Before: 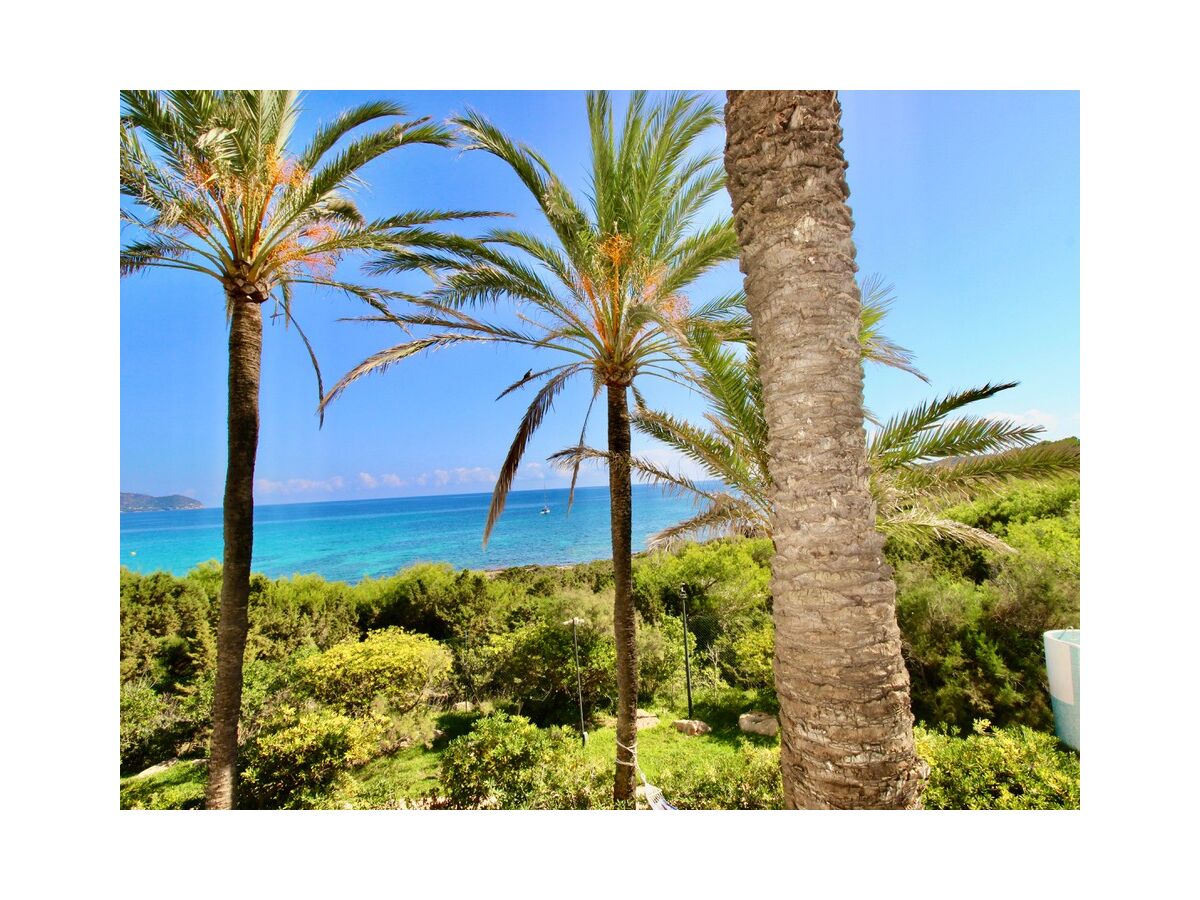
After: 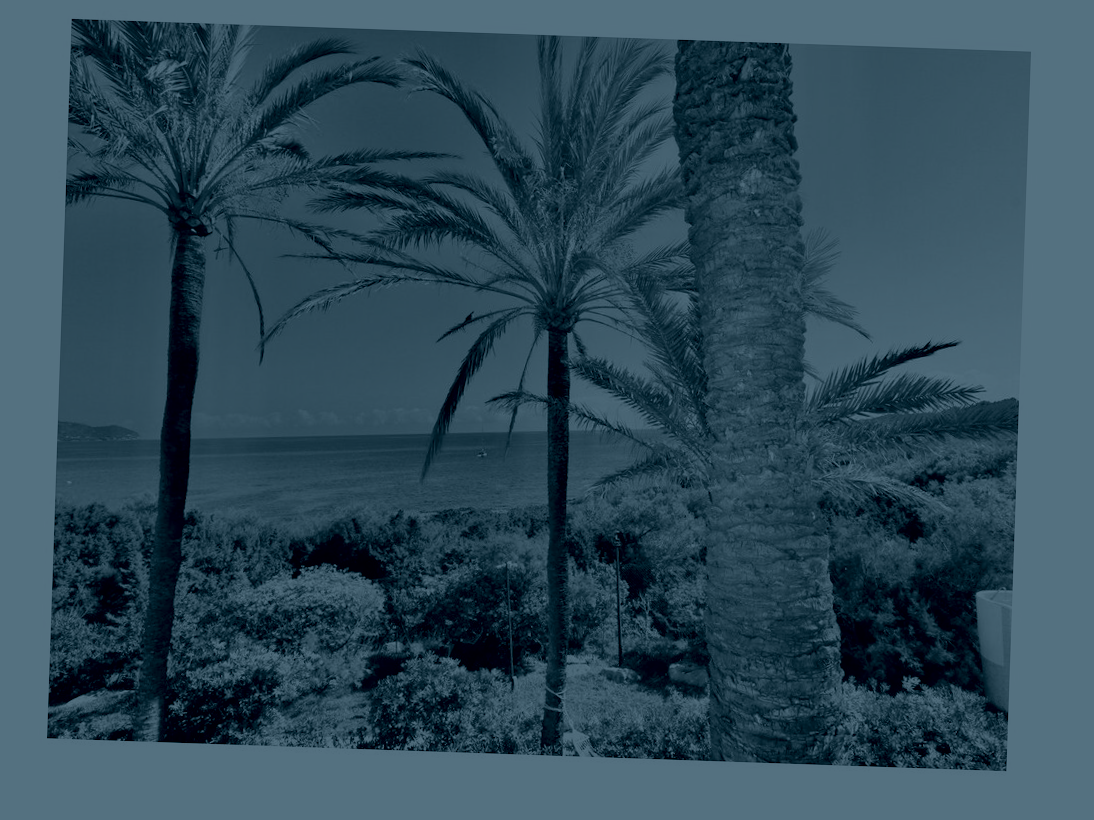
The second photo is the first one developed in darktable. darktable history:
crop and rotate: angle -1.96°, left 3.097%, top 4.154%, right 1.586%, bottom 0.529%
exposure: exposure -0.582 EV, compensate highlight preservation false
colorize: hue 194.4°, saturation 29%, source mix 61.75%, lightness 3.98%, version 1
